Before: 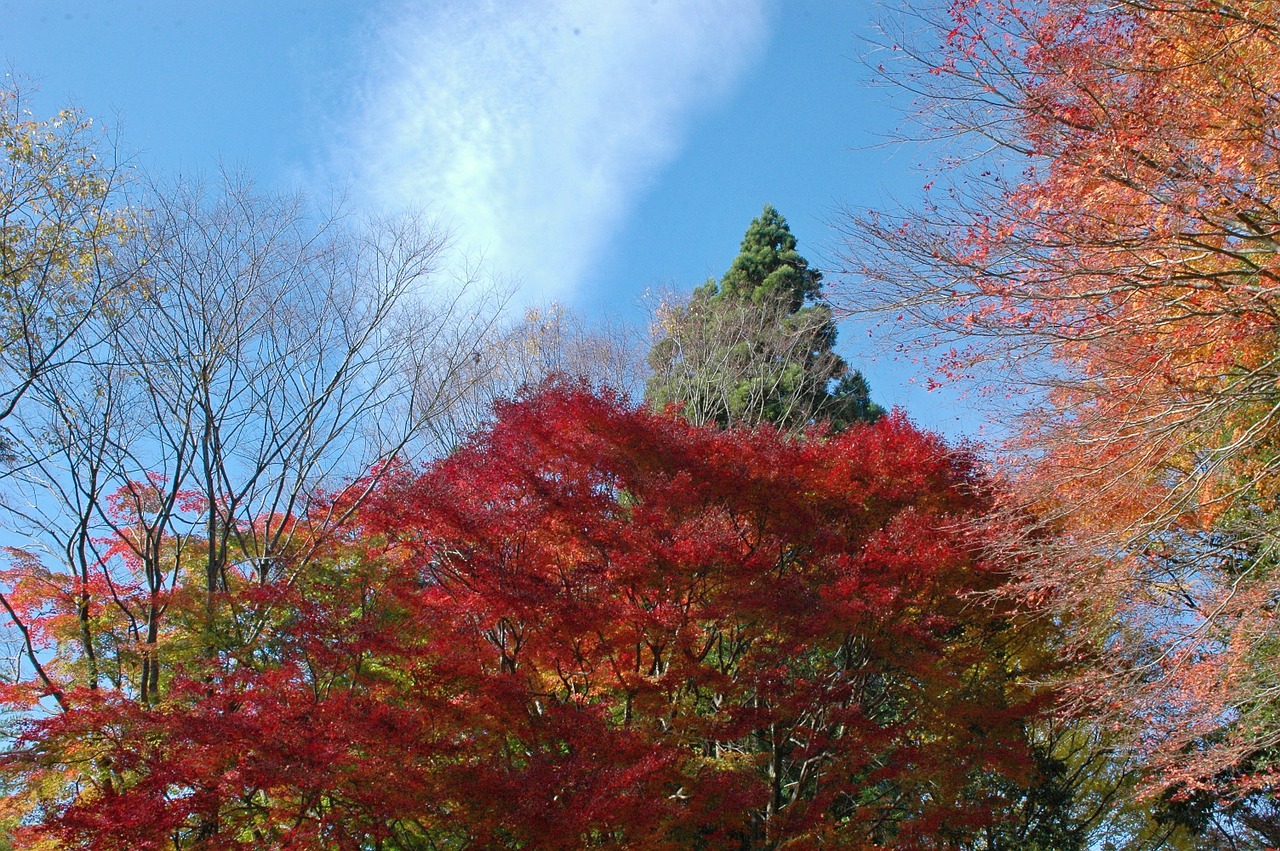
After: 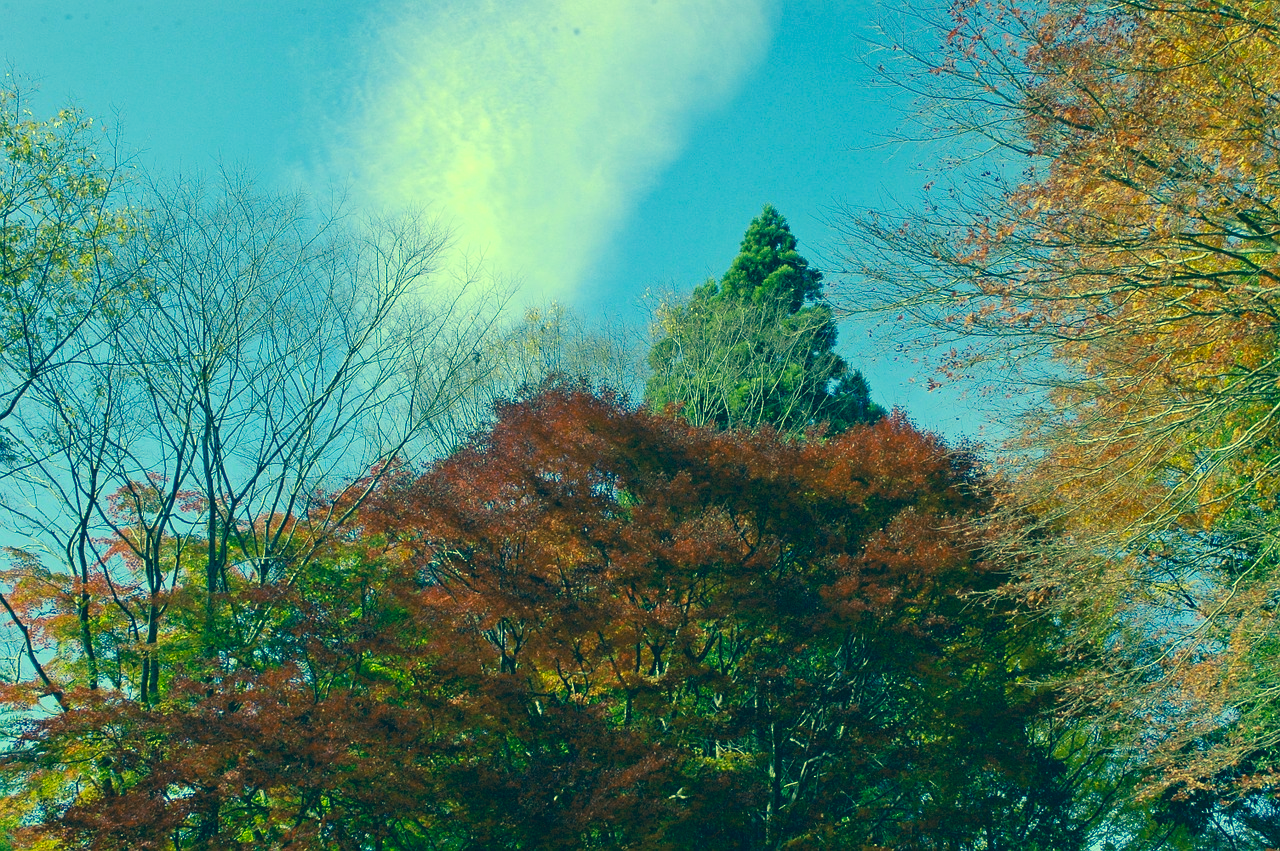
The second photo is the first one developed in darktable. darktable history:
color correction: highlights a* -15.18, highlights b* 39.95, shadows a* -39.37, shadows b* -25.61
color zones: curves: ch0 [(0.068, 0.464) (0.25, 0.5) (0.48, 0.508) (0.75, 0.536) (0.886, 0.476) (0.967, 0.456)]; ch1 [(0.066, 0.456) (0.25, 0.5) (0.616, 0.508) (0.746, 0.56) (0.934, 0.444)]
